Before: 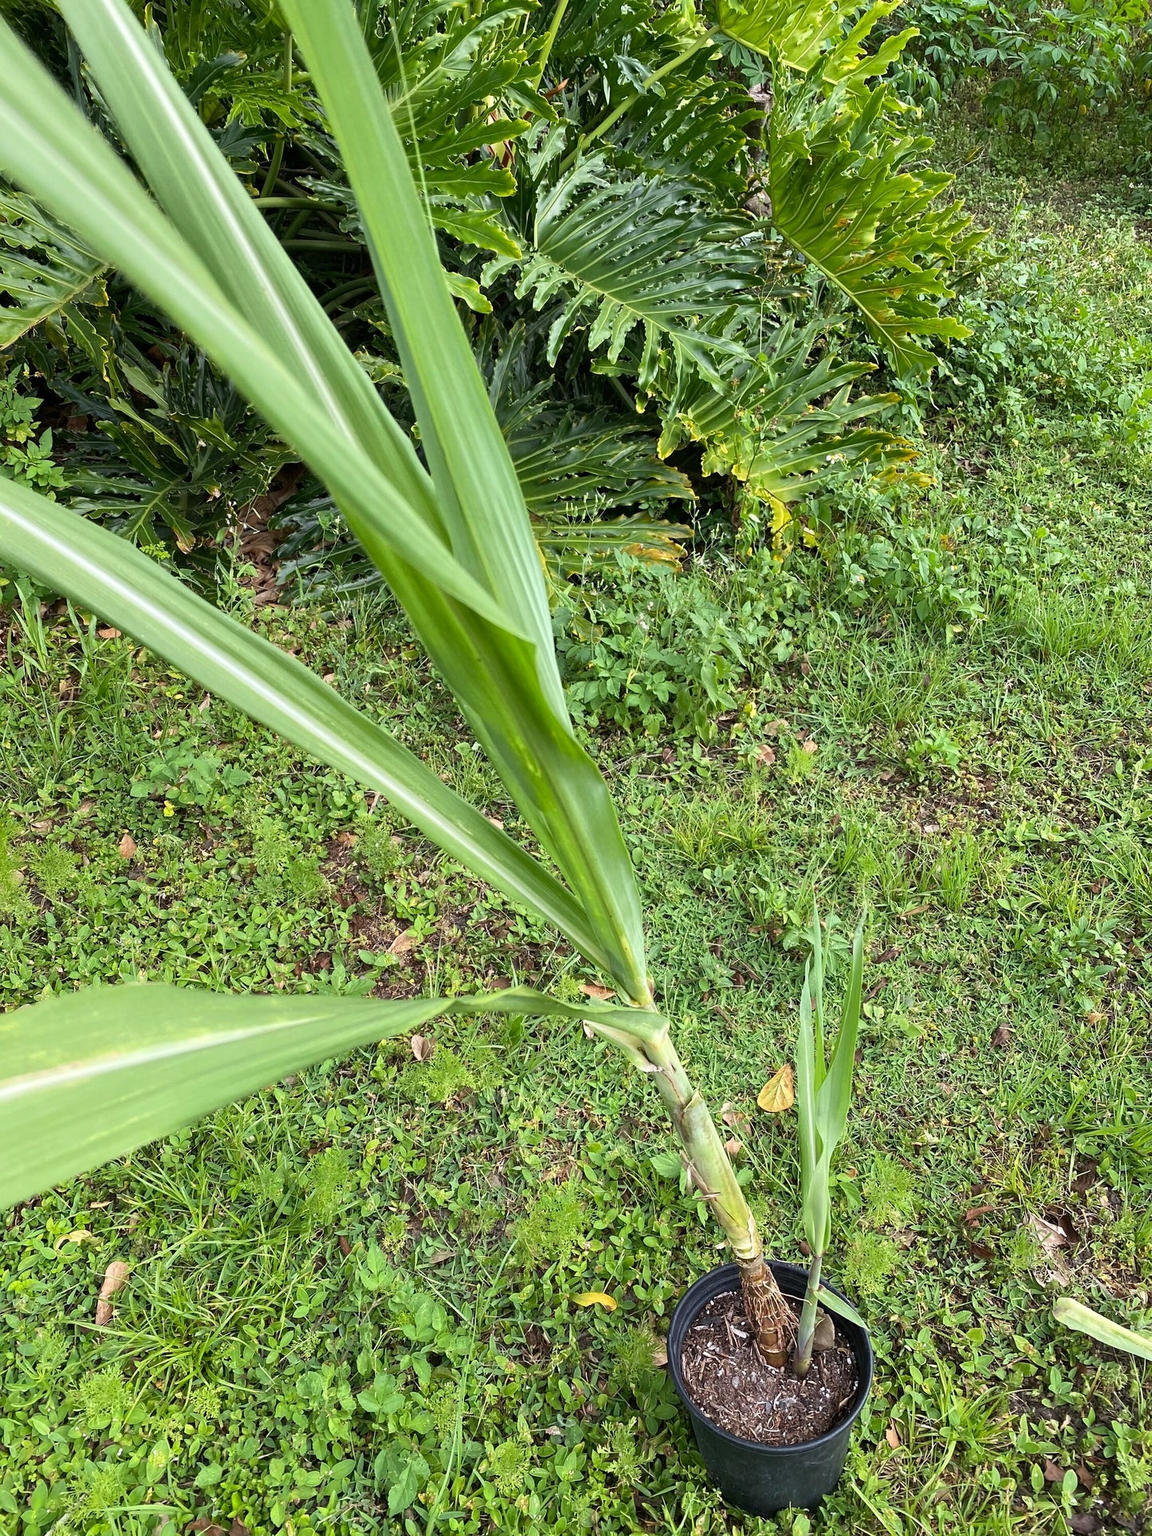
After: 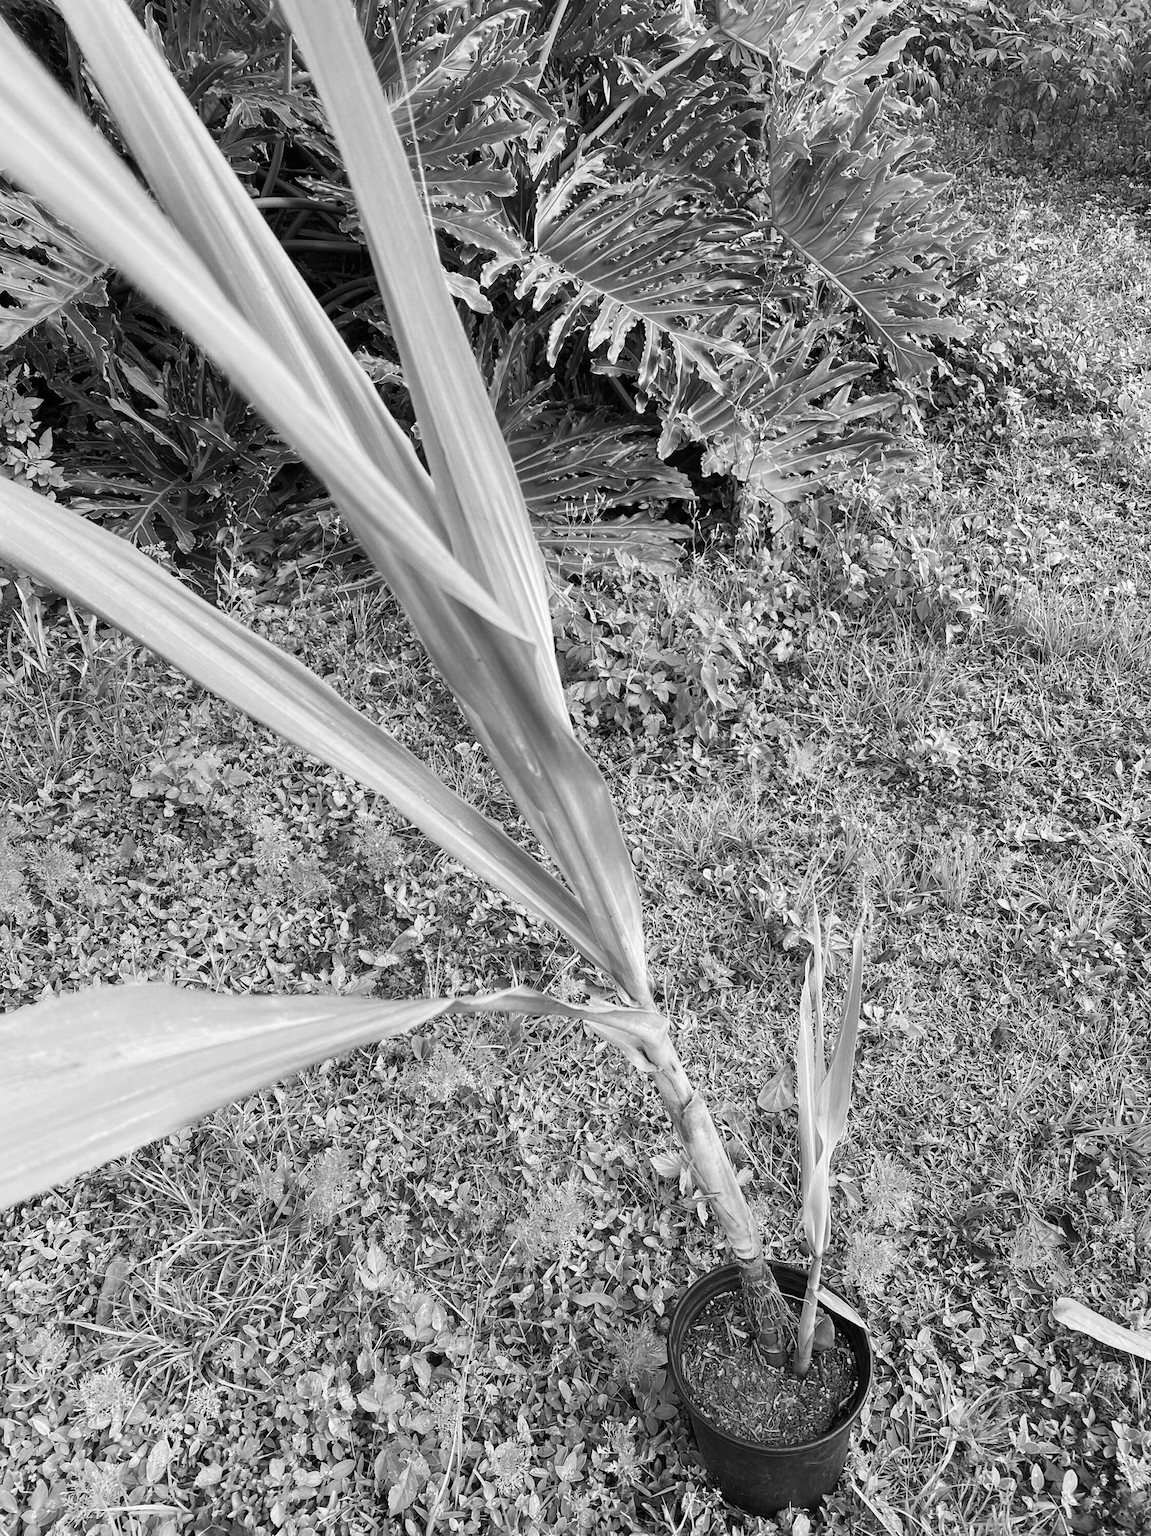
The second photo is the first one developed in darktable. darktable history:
color correction: highlights a* 5.3, highlights b* 24.26, shadows a* -15.58, shadows b* 4.02
color zones: curves: ch0 [(0.002, 0.589) (0.107, 0.484) (0.146, 0.249) (0.217, 0.352) (0.309, 0.525) (0.39, 0.404) (0.455, 0.169) (0.597, 0.055) (0.724, 0.212) (0.775, 0.691) (0.869, 0.571) (1, 0.587)]; ch1 [(0, 0) (0.143, 0) (0.286, 0) (0.429, 0) (0.571, 0) (0.714, 0) (0.857, 0)]
